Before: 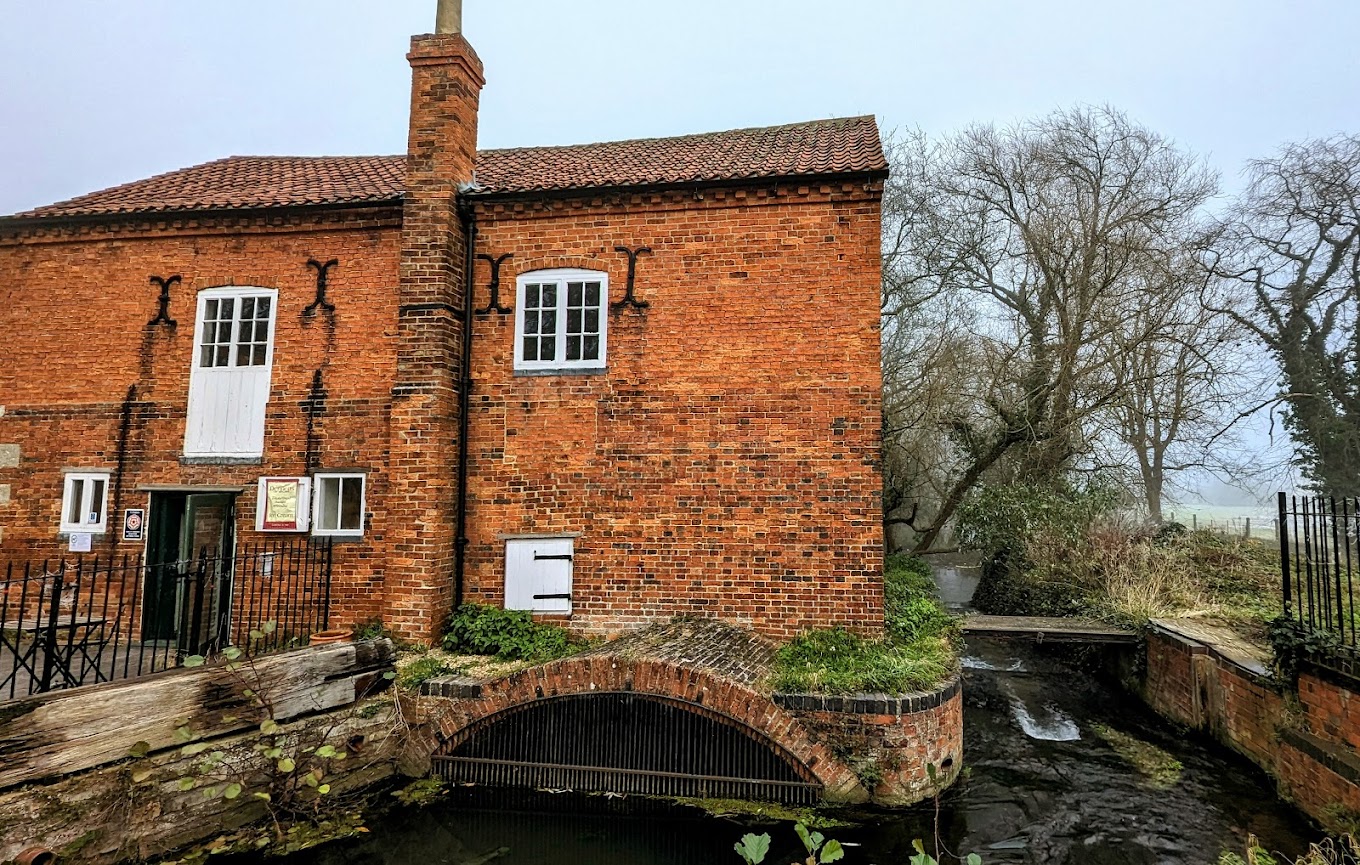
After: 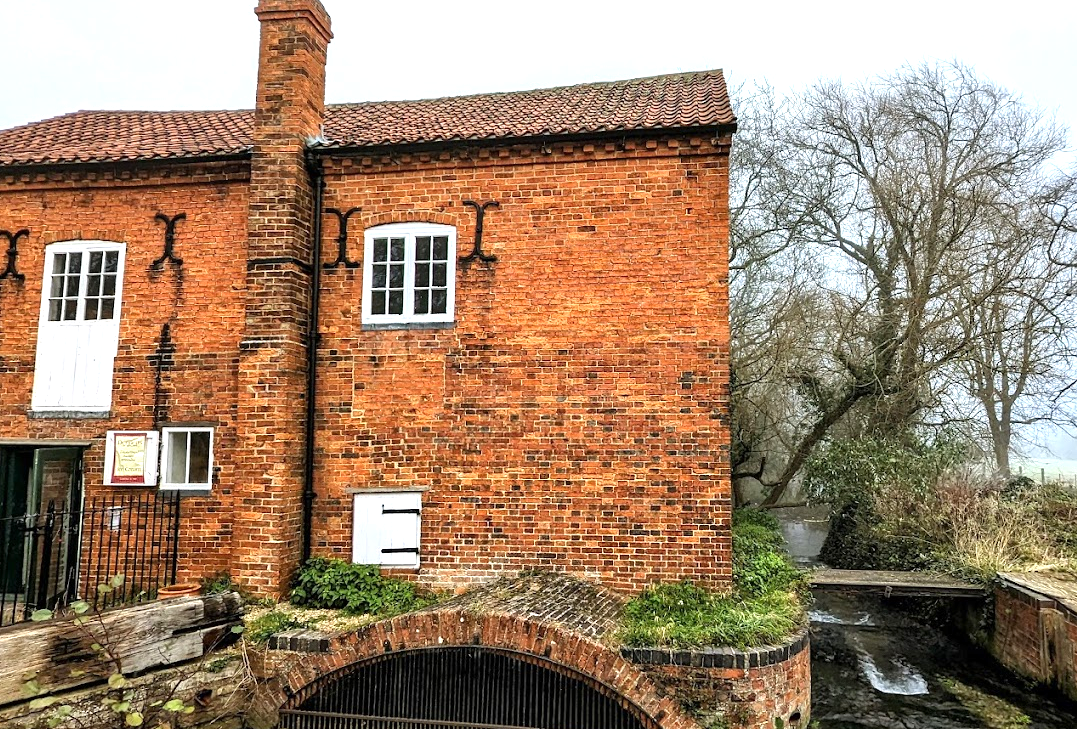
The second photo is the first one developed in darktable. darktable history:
exposure: exposure 0.6 EV, compensate highlight preservation false
crop: left 11.225%, top 5.381%, right 9.565%, bottom 10.314%
